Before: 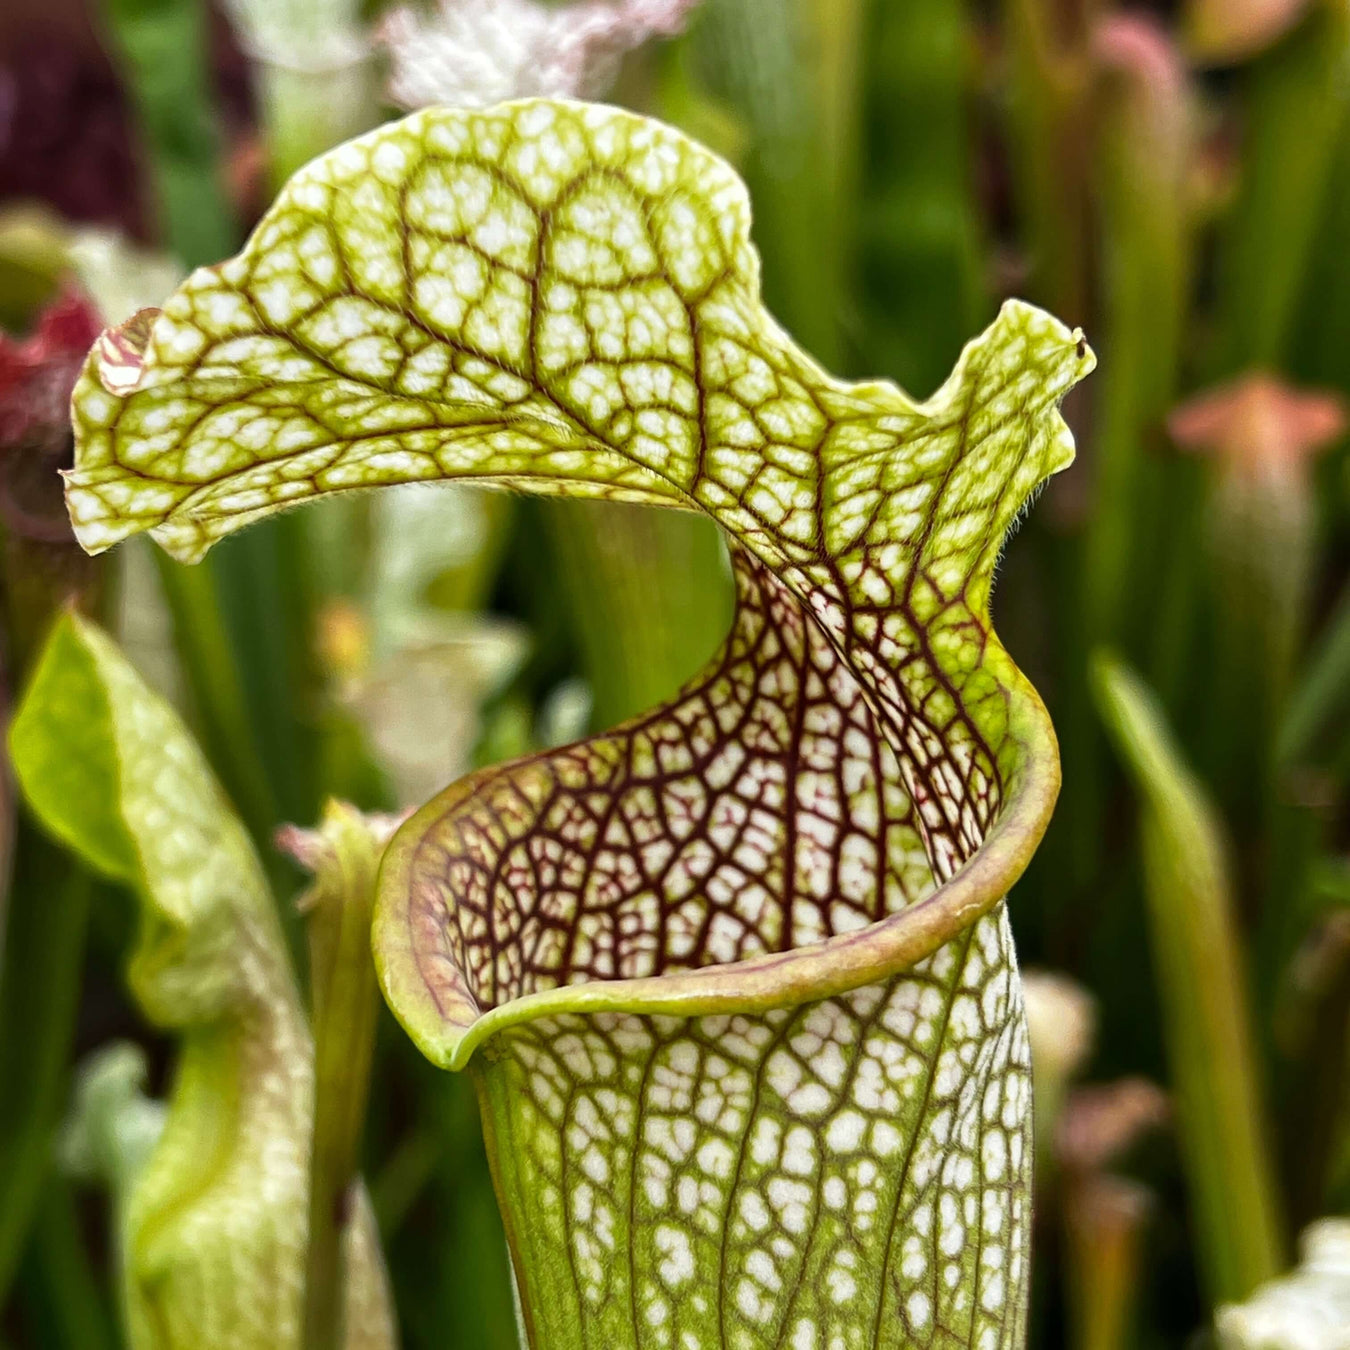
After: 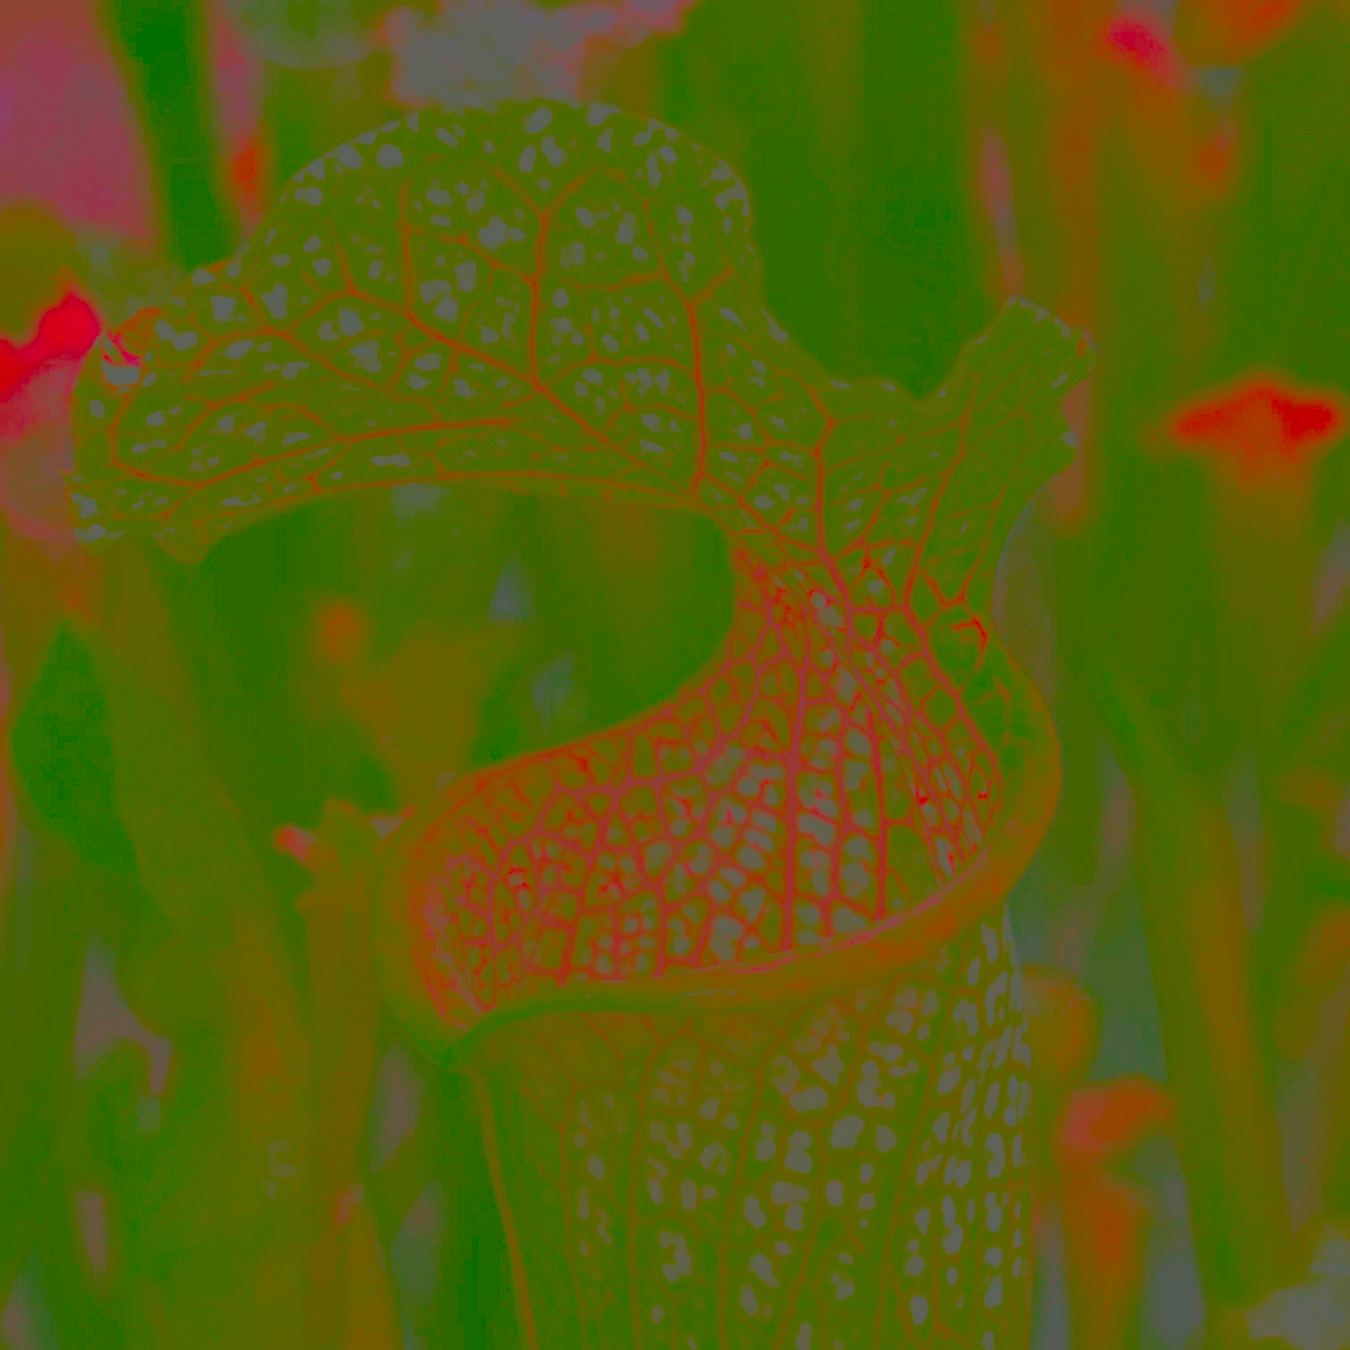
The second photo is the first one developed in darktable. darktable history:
local contrast: detail 160%
contrast brightness saturation: contrast -0.981, brightness -0.178, saturation 0.749
exposure: exposure 0.669 EV, compensate highlight preservation false
